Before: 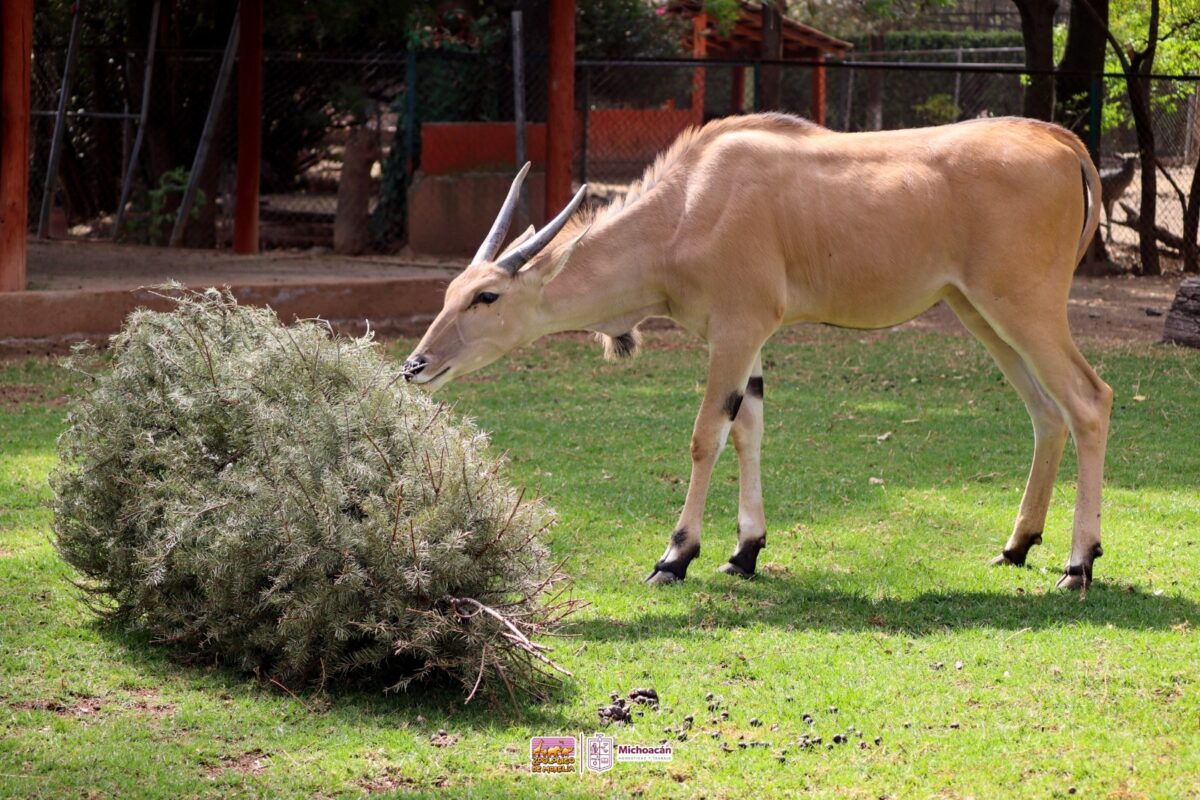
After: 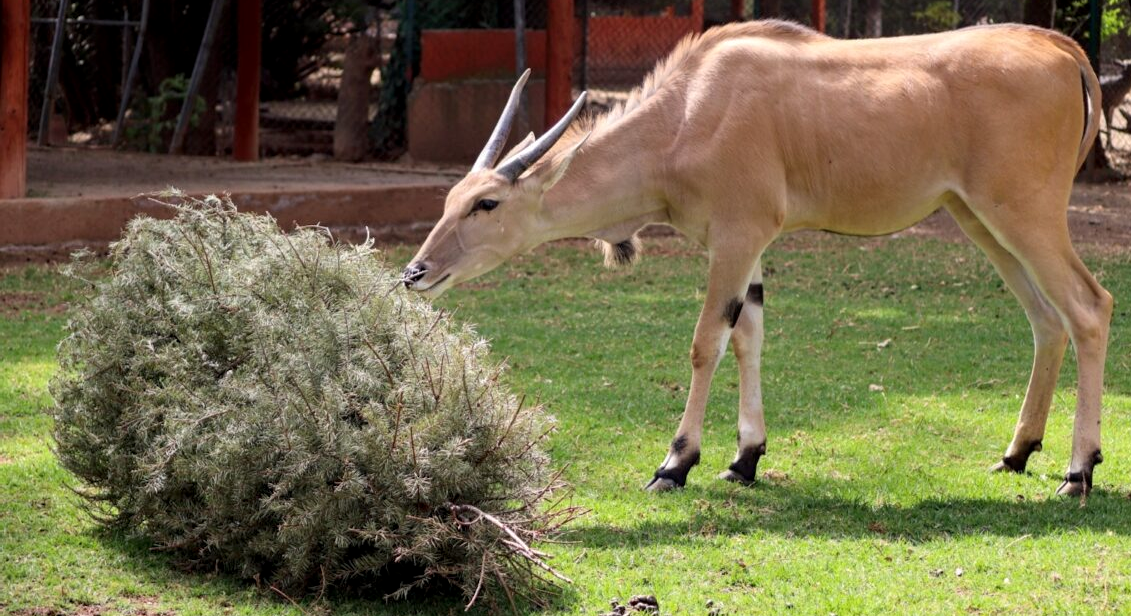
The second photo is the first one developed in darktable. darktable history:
local contrast: highlights 100%, shadows 100%, detail 120%, midtone range 0.2
crop and rotate: angle 0.03°, top 11.643%, right 5.651%, bottom 11.189%
base curve: curves: ch0 [(0, 0) (0.297, 0.298) (1, 1)], preserve colors none
